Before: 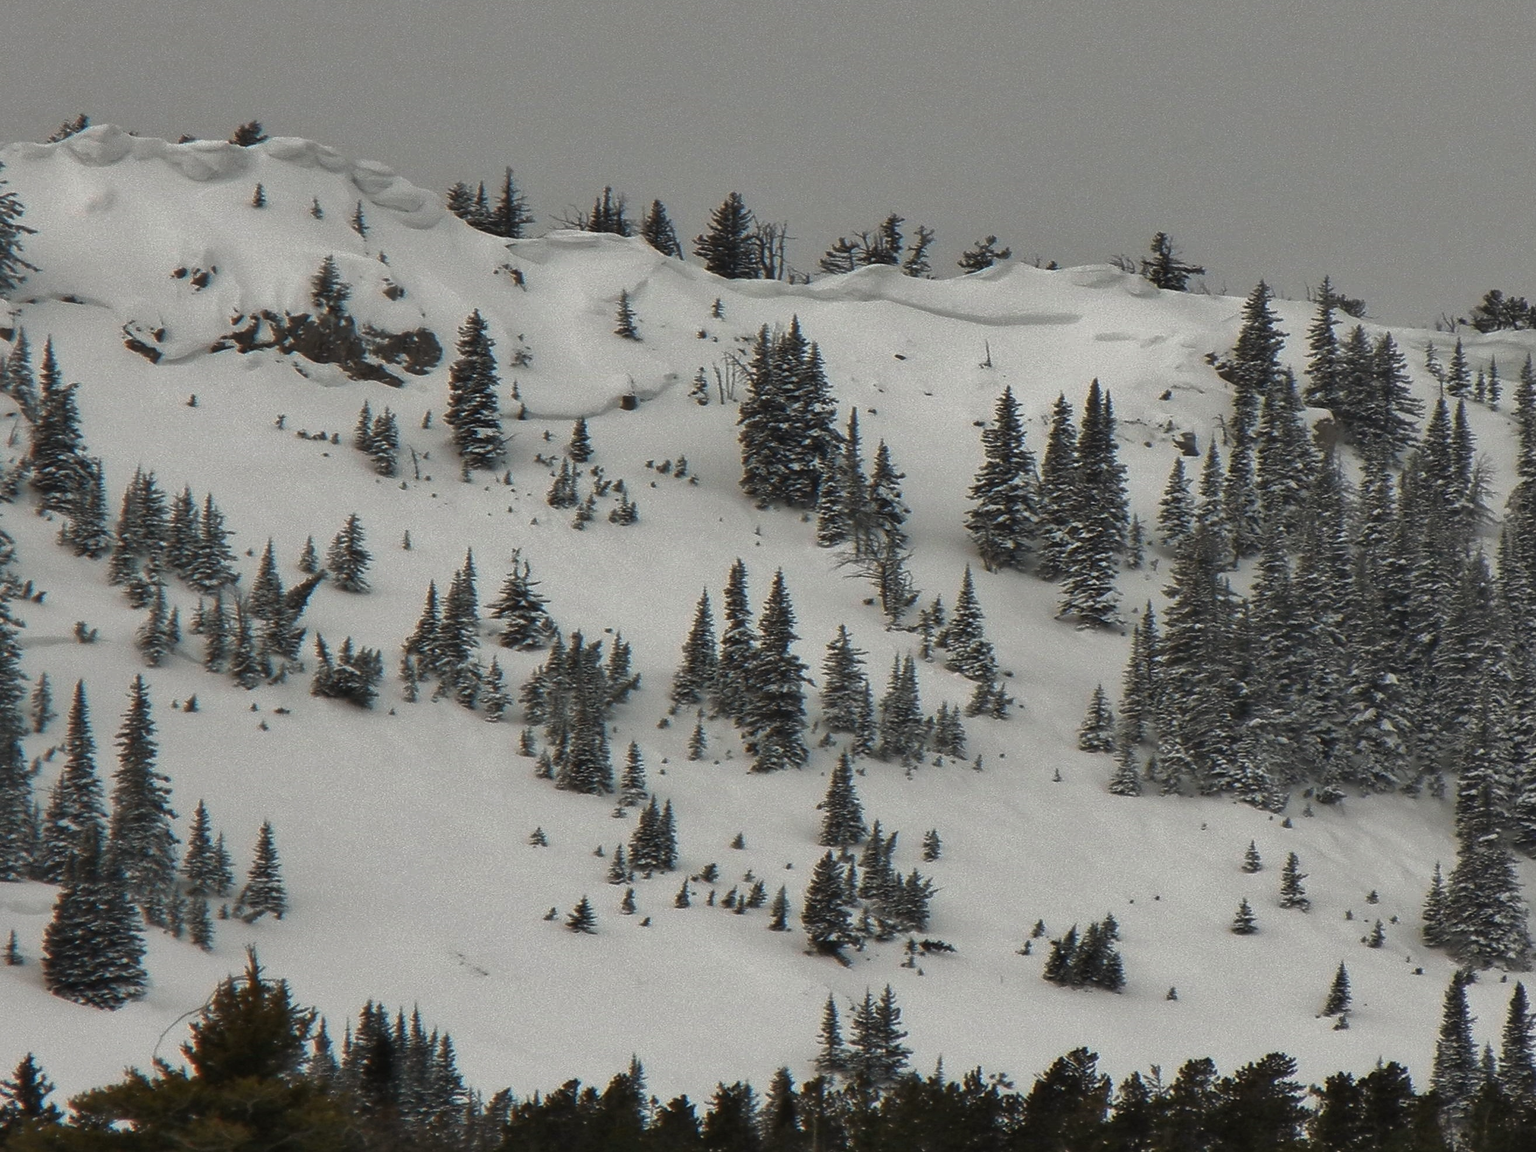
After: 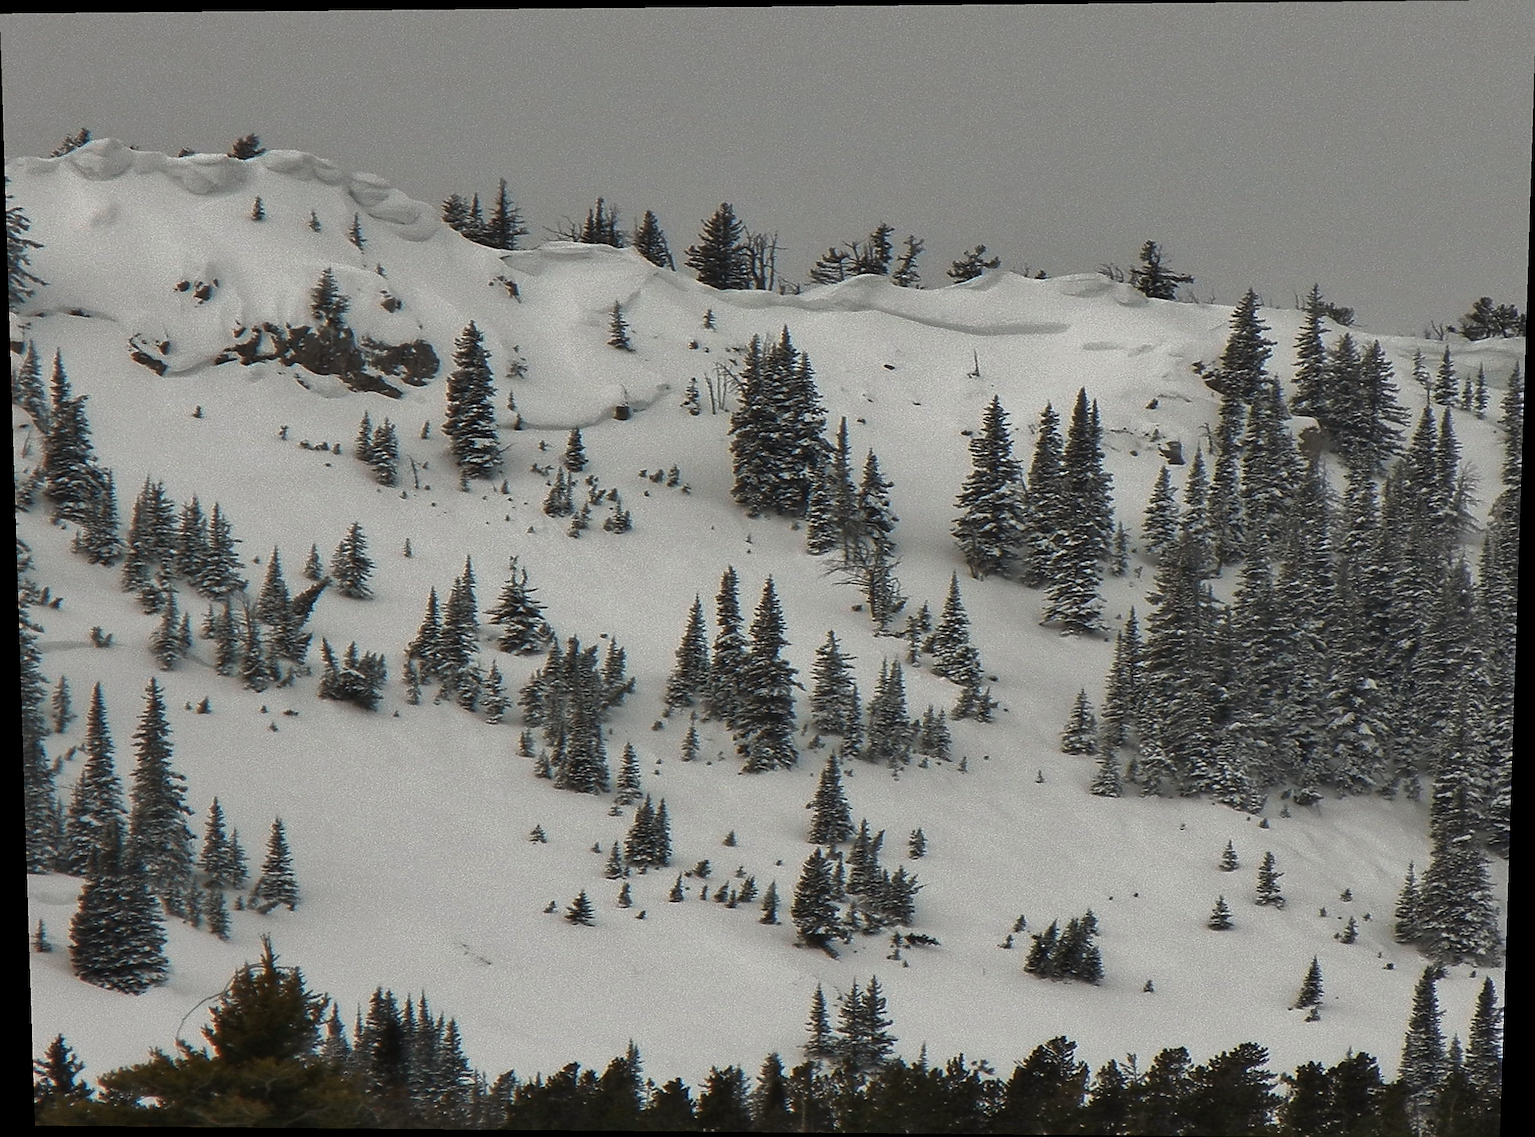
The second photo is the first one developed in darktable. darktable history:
sharpen: on, module defaults
rotate and perspective: lens shift (vertical) 0.048, lens shift (horizontal) -0.024, automatic cropping off
